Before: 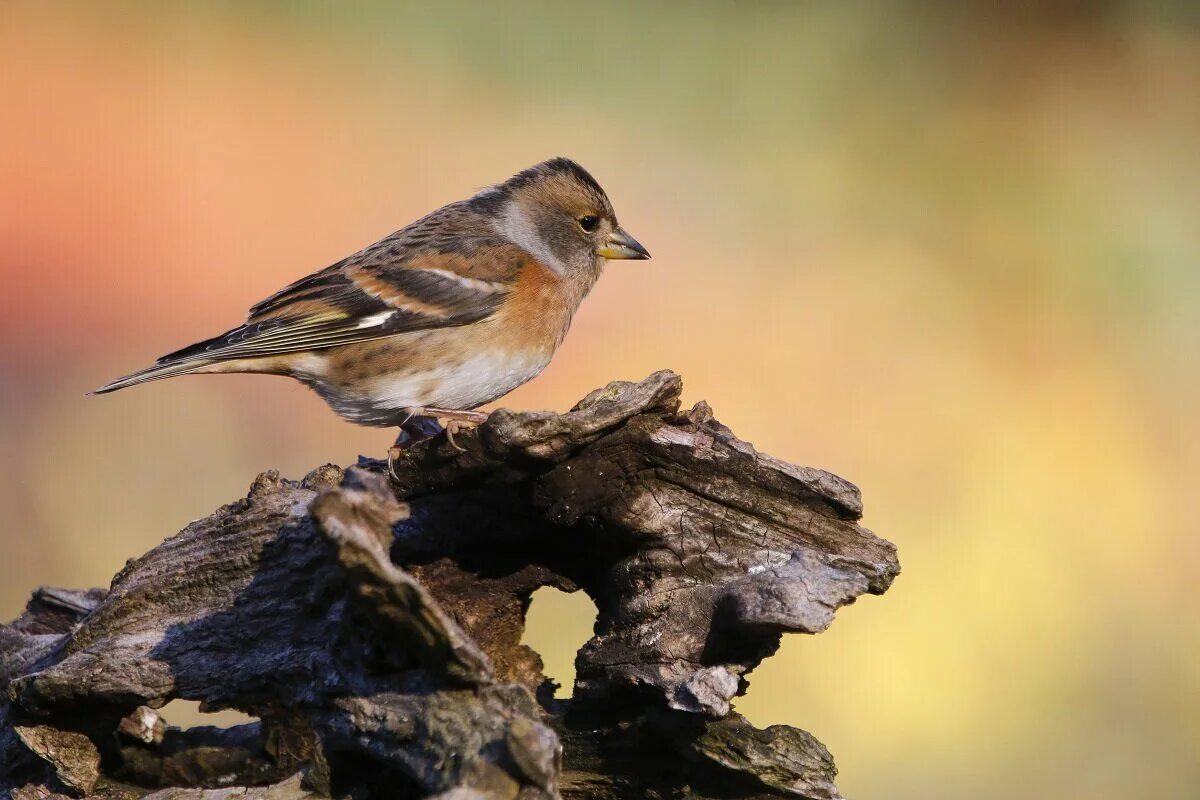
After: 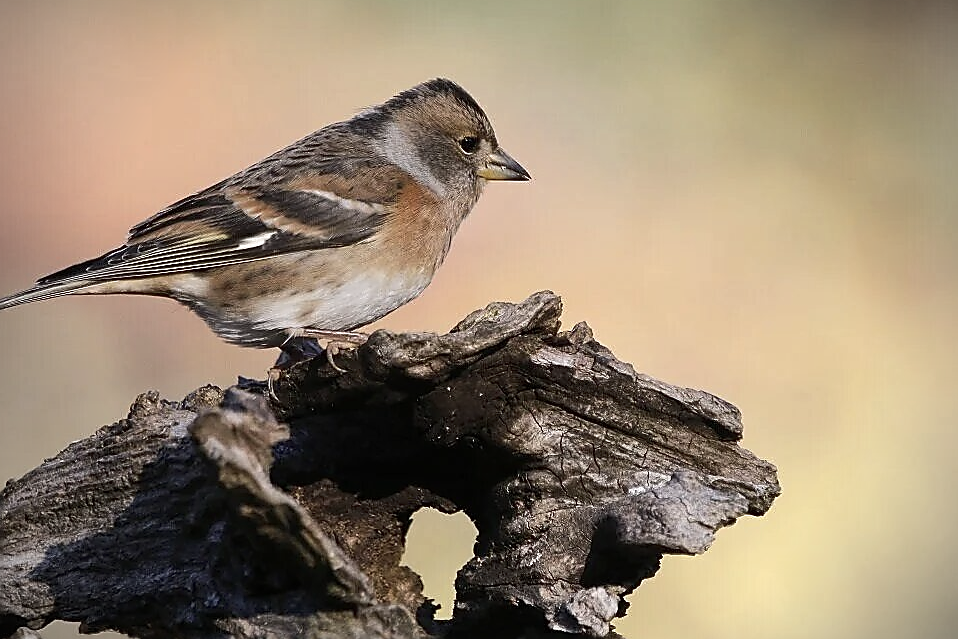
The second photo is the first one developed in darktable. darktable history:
contrast brightness saturation: contrast 0.1, saturation -0.36
vignetting: fall-off start 79.88%
crop and rotate: left 10.071%, top 10.071%, right 10.02%, bottom 10.02%
sharpen: radius 1.4, amount 1.25, threshold 0.7
